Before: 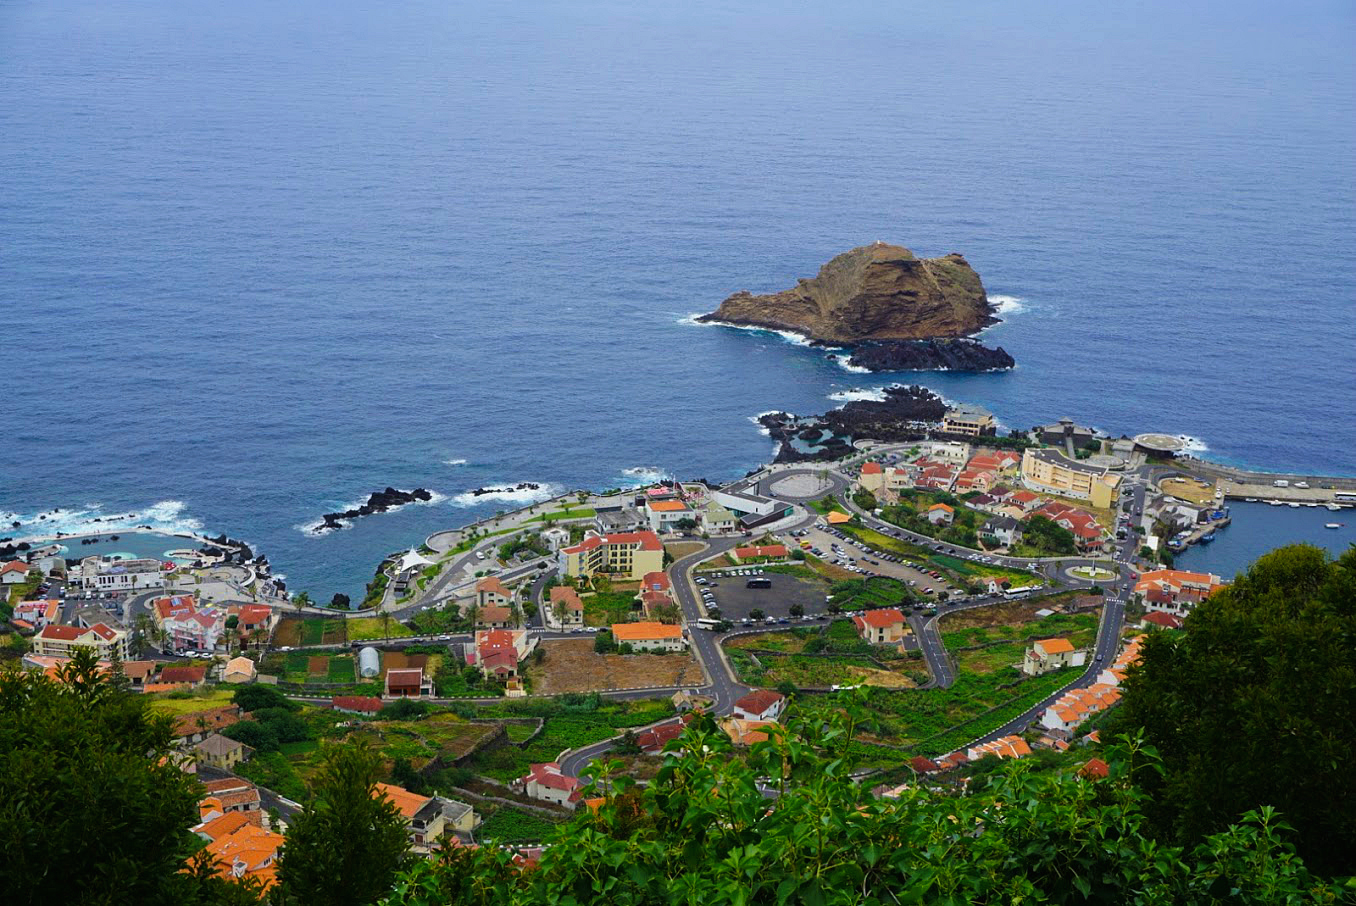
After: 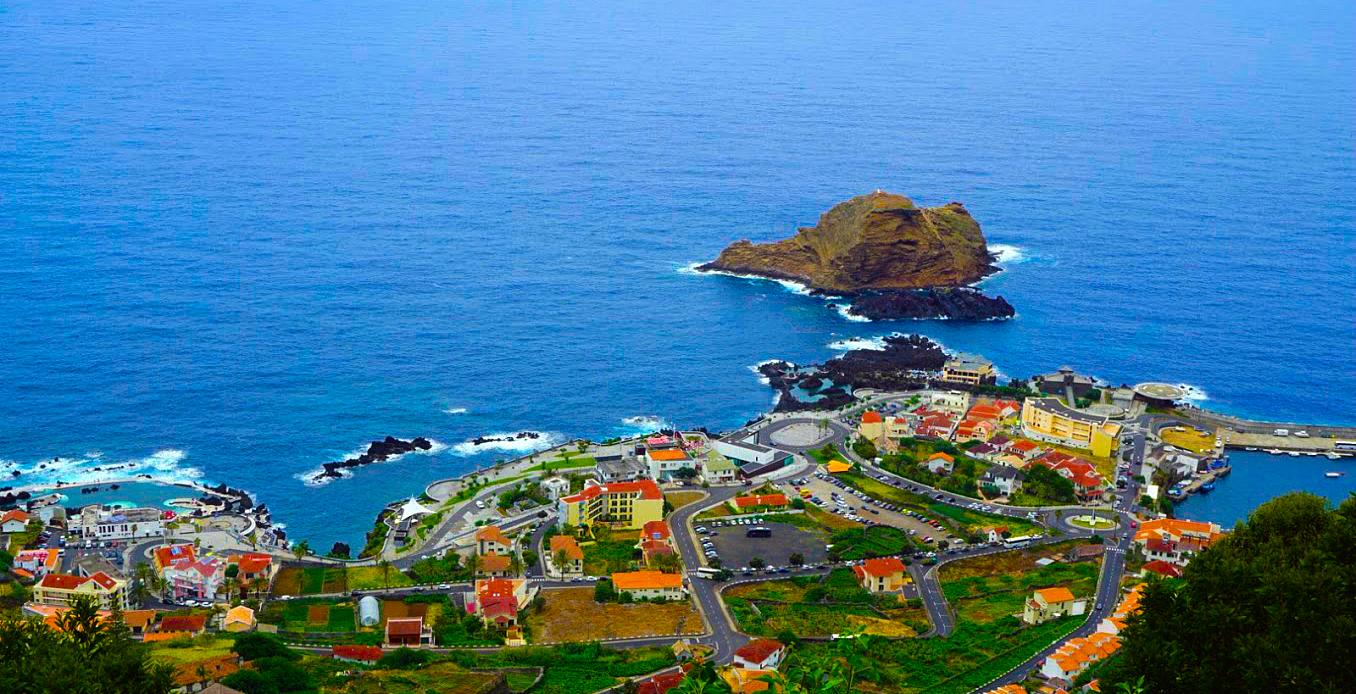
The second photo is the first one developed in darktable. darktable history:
crop: top 5.667%, bottom 17.637%
color balance rgb: perceptual saturation grading › global saturation 30%, global vibrance 20%
color balance: lift [1, 1.001, 0.999, 1.001], gamma [1, 1.004, 1.007, 0.993], gain [1, 0.991, 0.987, 1.013], contrast 10%, output saturation 120%
color correction: highlights a* -4.28, highlights b* 6.53
